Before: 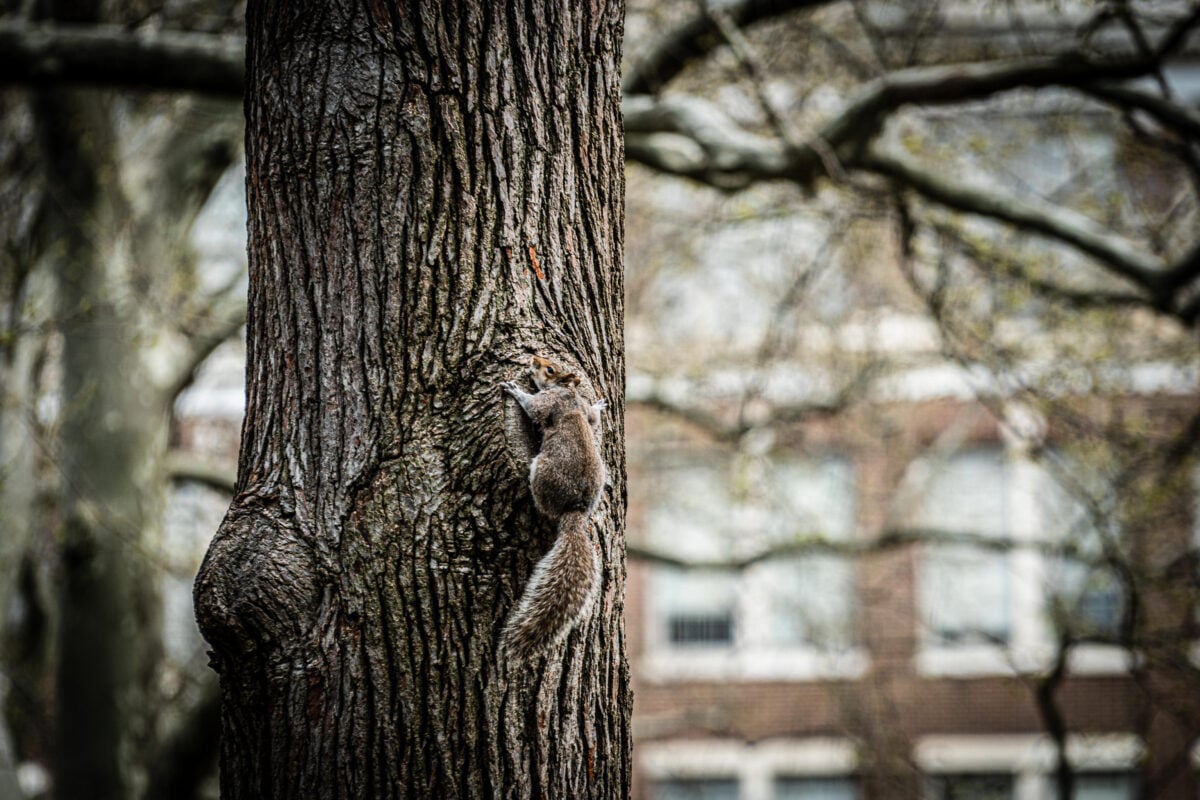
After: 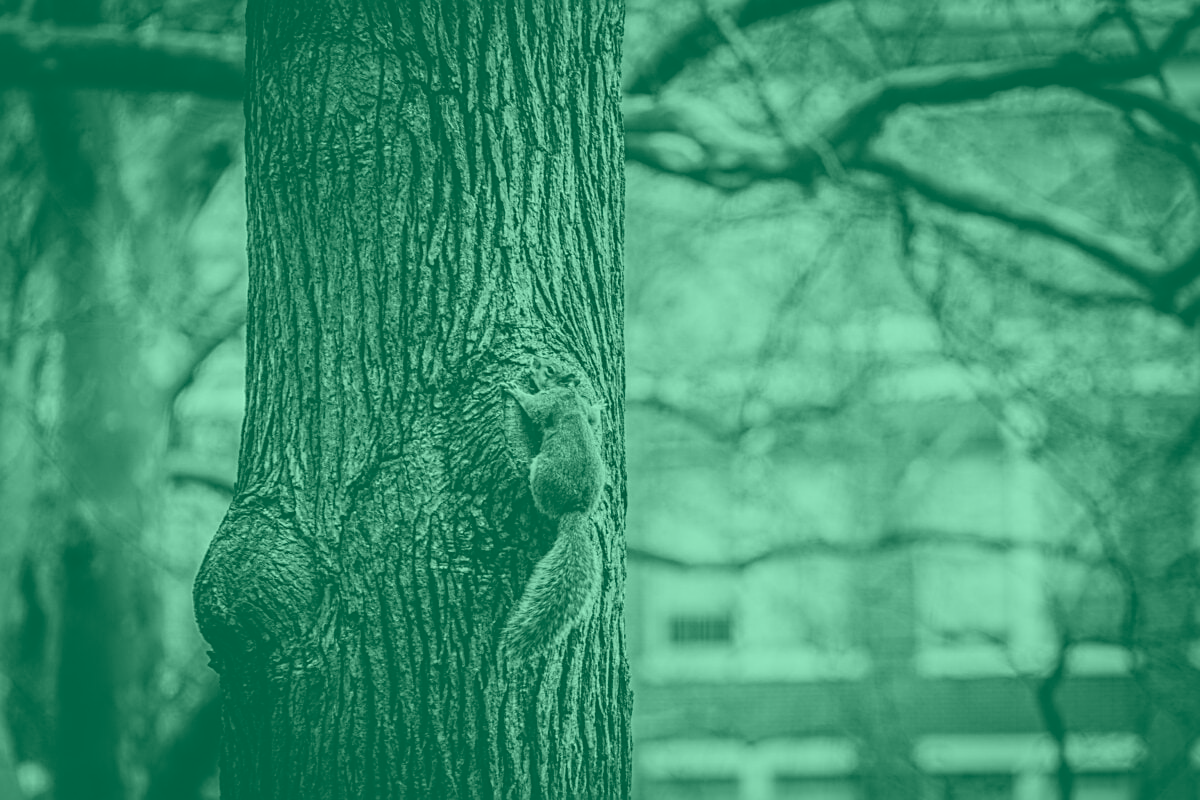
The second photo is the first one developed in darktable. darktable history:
sharpen: on, module defaults
colorize: hue 147.6°, saturation 65%, lightness 21.64%
